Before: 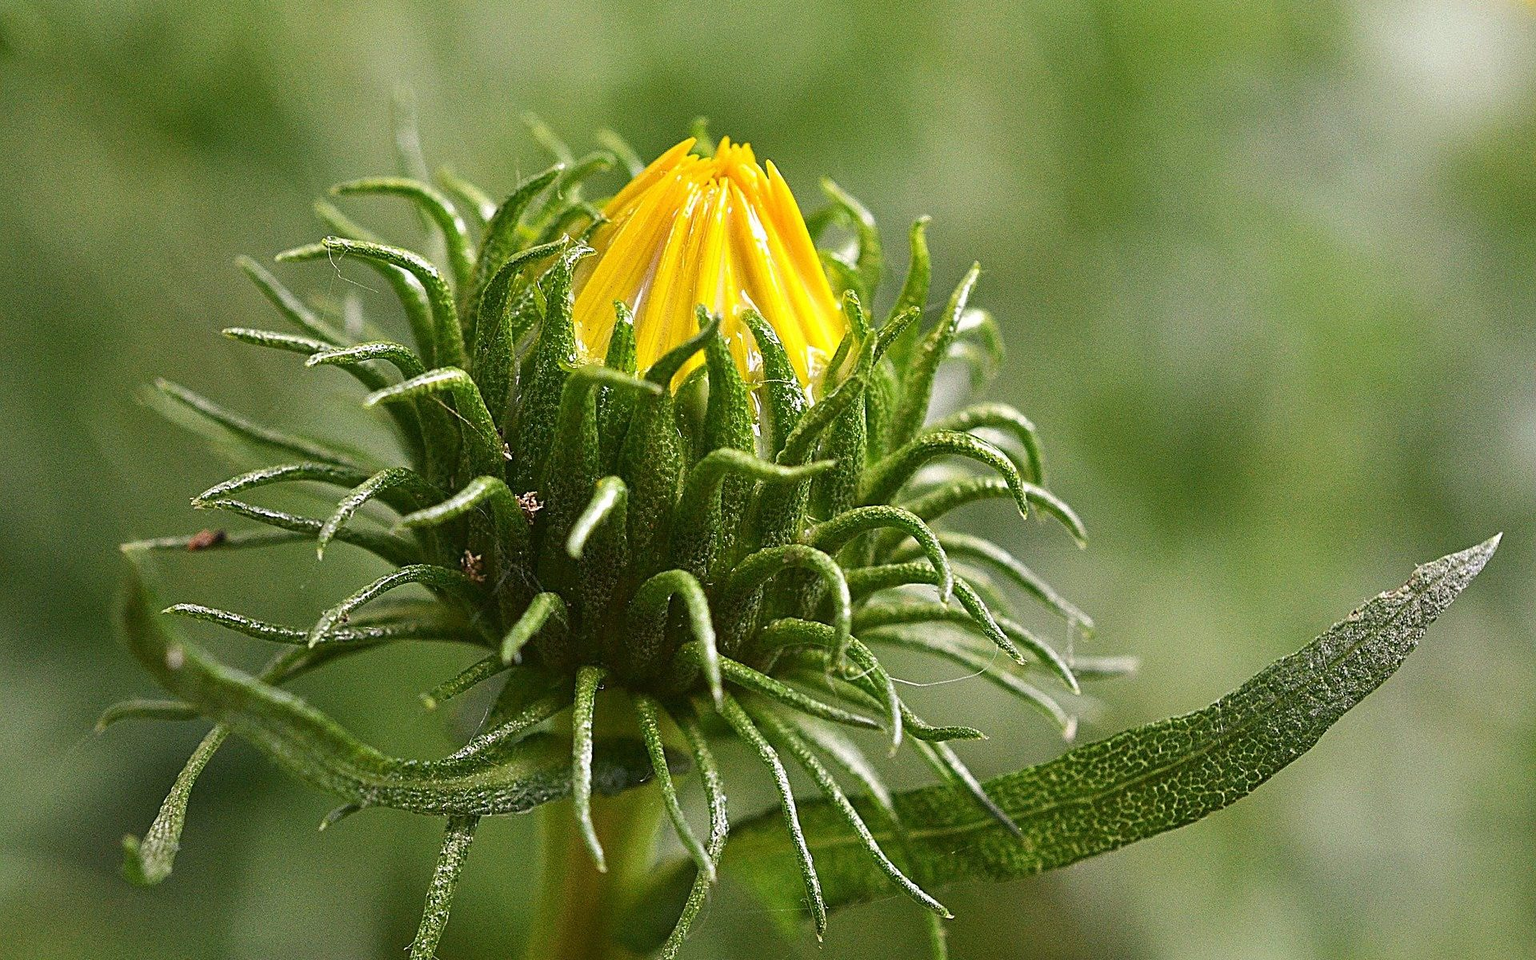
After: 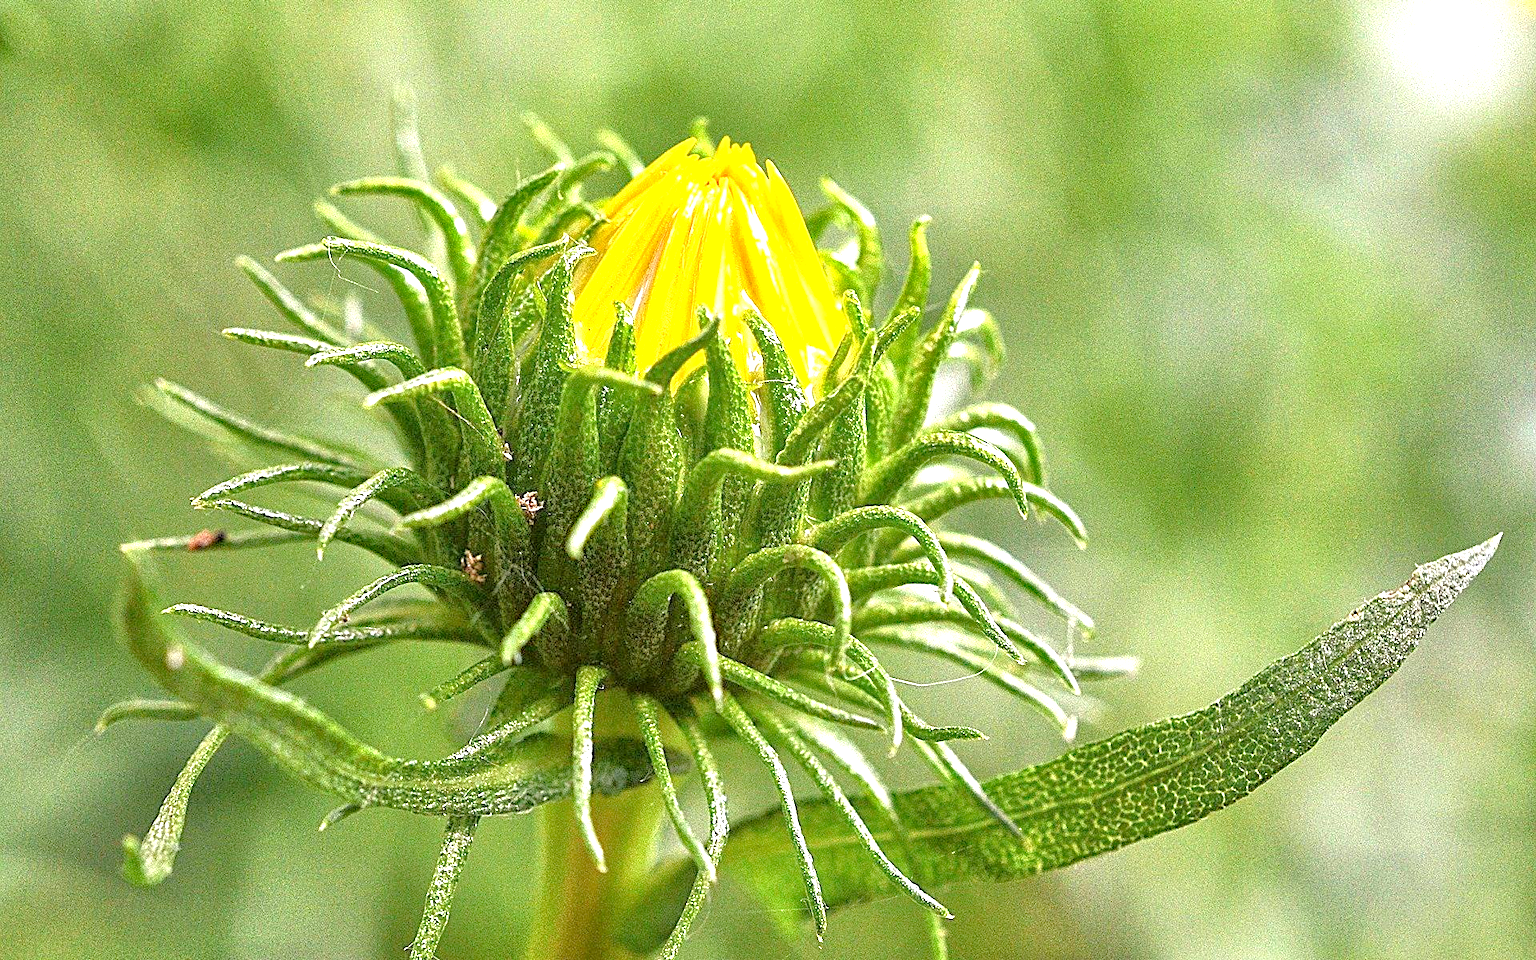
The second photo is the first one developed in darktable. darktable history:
exposure: exposure 1 EV, compensate highlight preservation false
haze removal: strength 0.29, distance 0.25, compatibility mode true, adaptive false
tone equalizer: -7 EV 0.15 EV, -6 EV 0.6 EV, -5 EV 1.15 EV, -4 EV 1.33 EV, -3 EV 1.15 EV, -2 EV 0.6 EV, -1 EV 0.15 EV, mask exposure compensation -0.5 EV
local contrast: detail 130%
